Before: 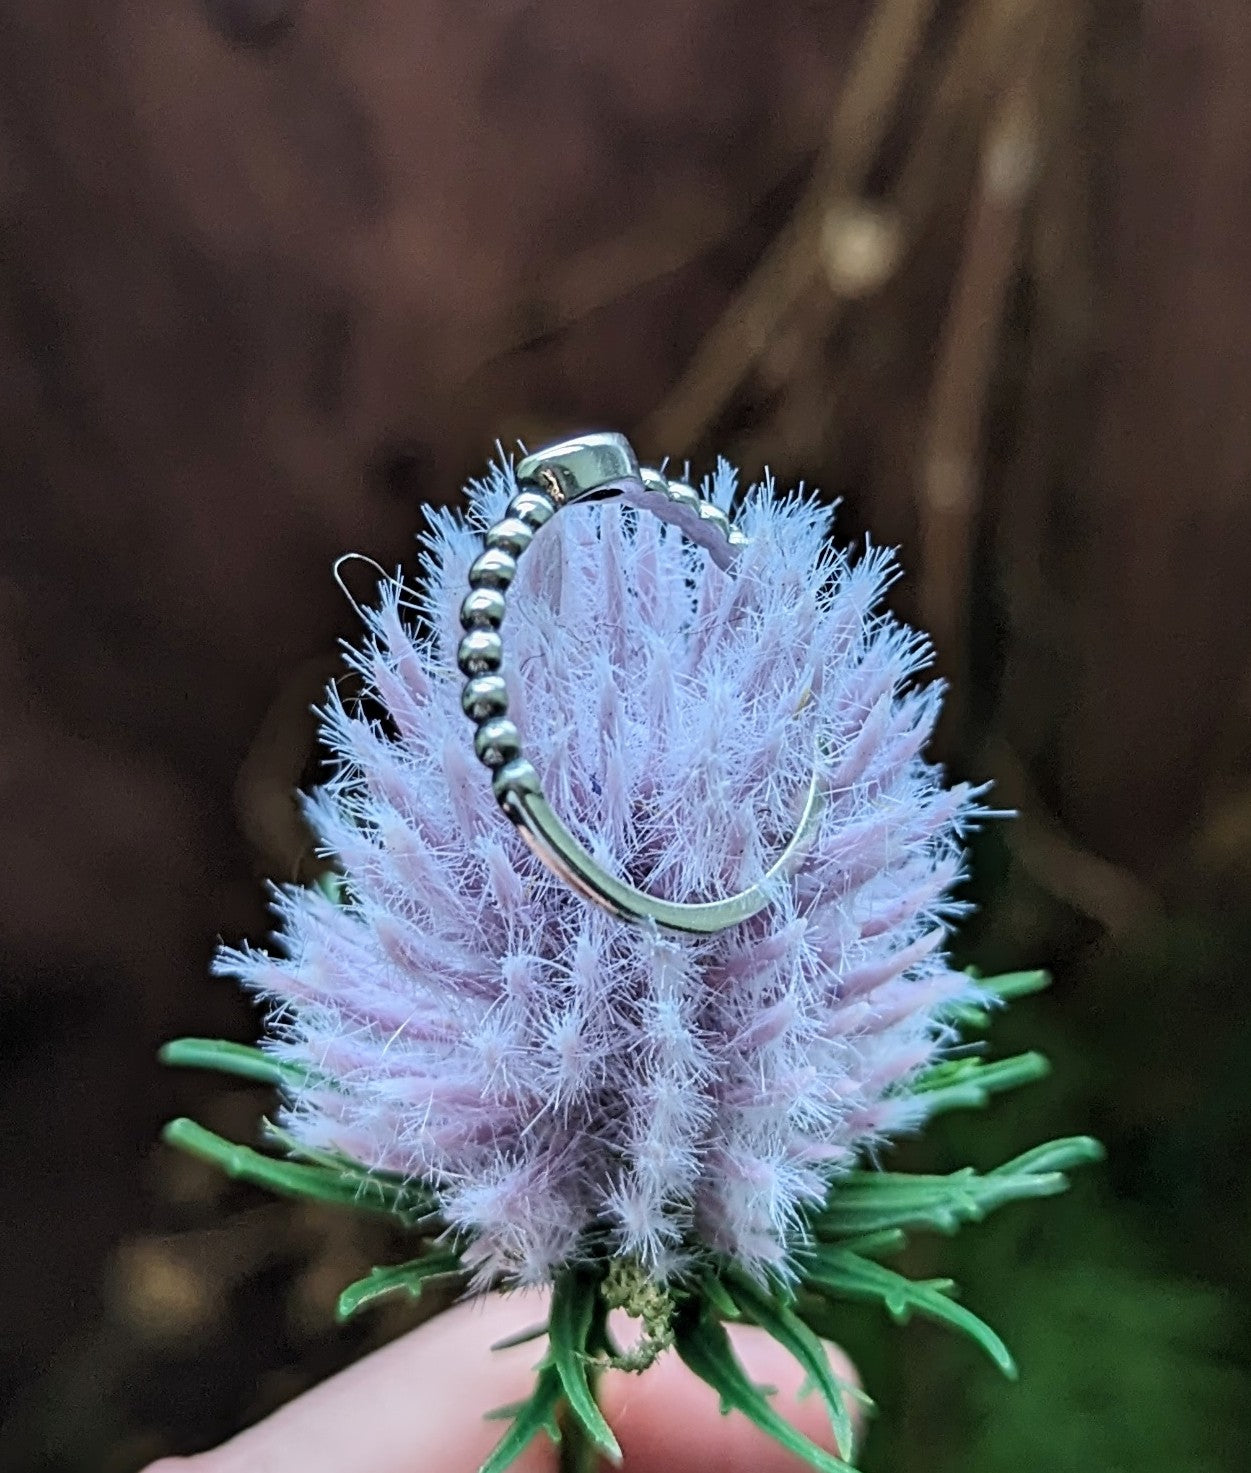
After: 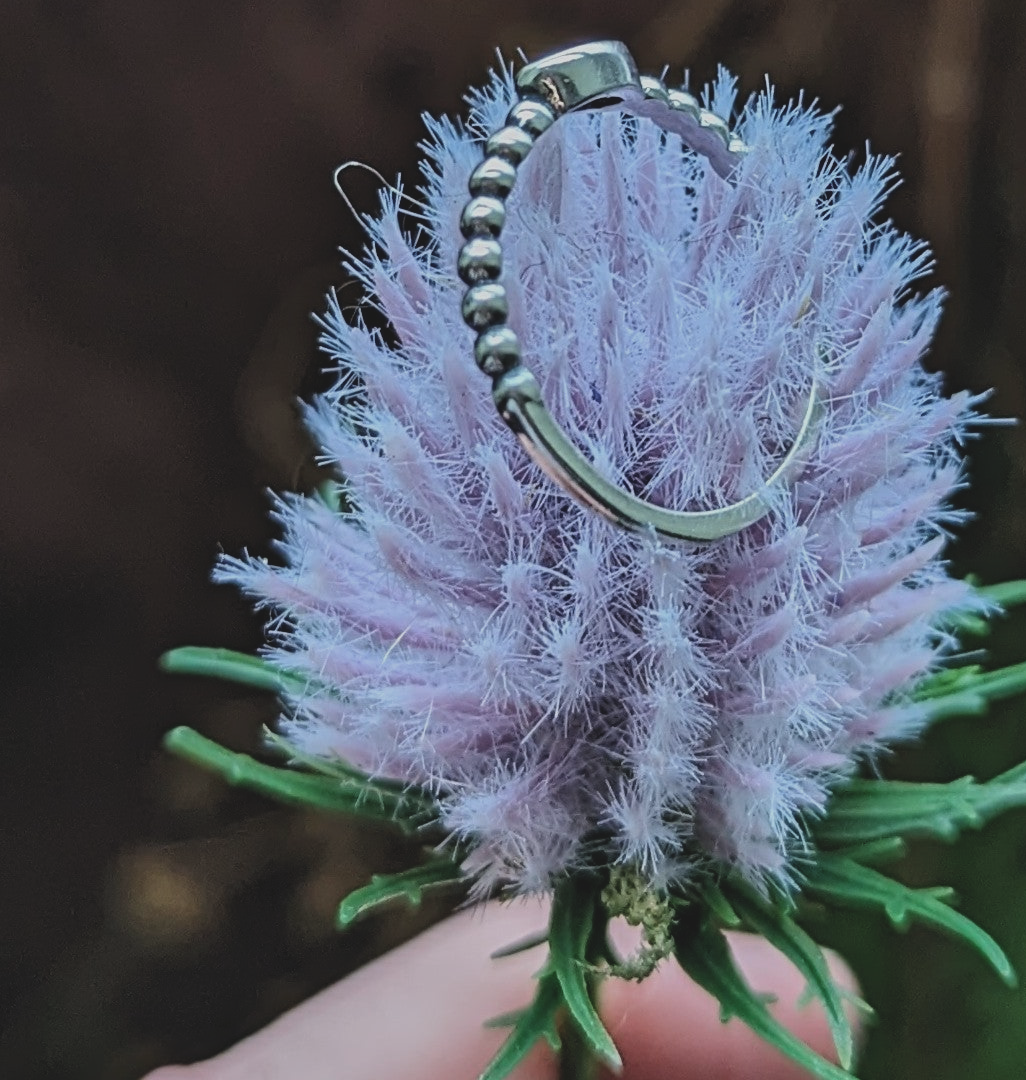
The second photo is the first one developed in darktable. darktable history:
exposure: black level correction -0.015, exposure -0.533 EV, compensate exposure bias true, compensate highlight preservation false
crop: top 26.647%, right 17.953%
